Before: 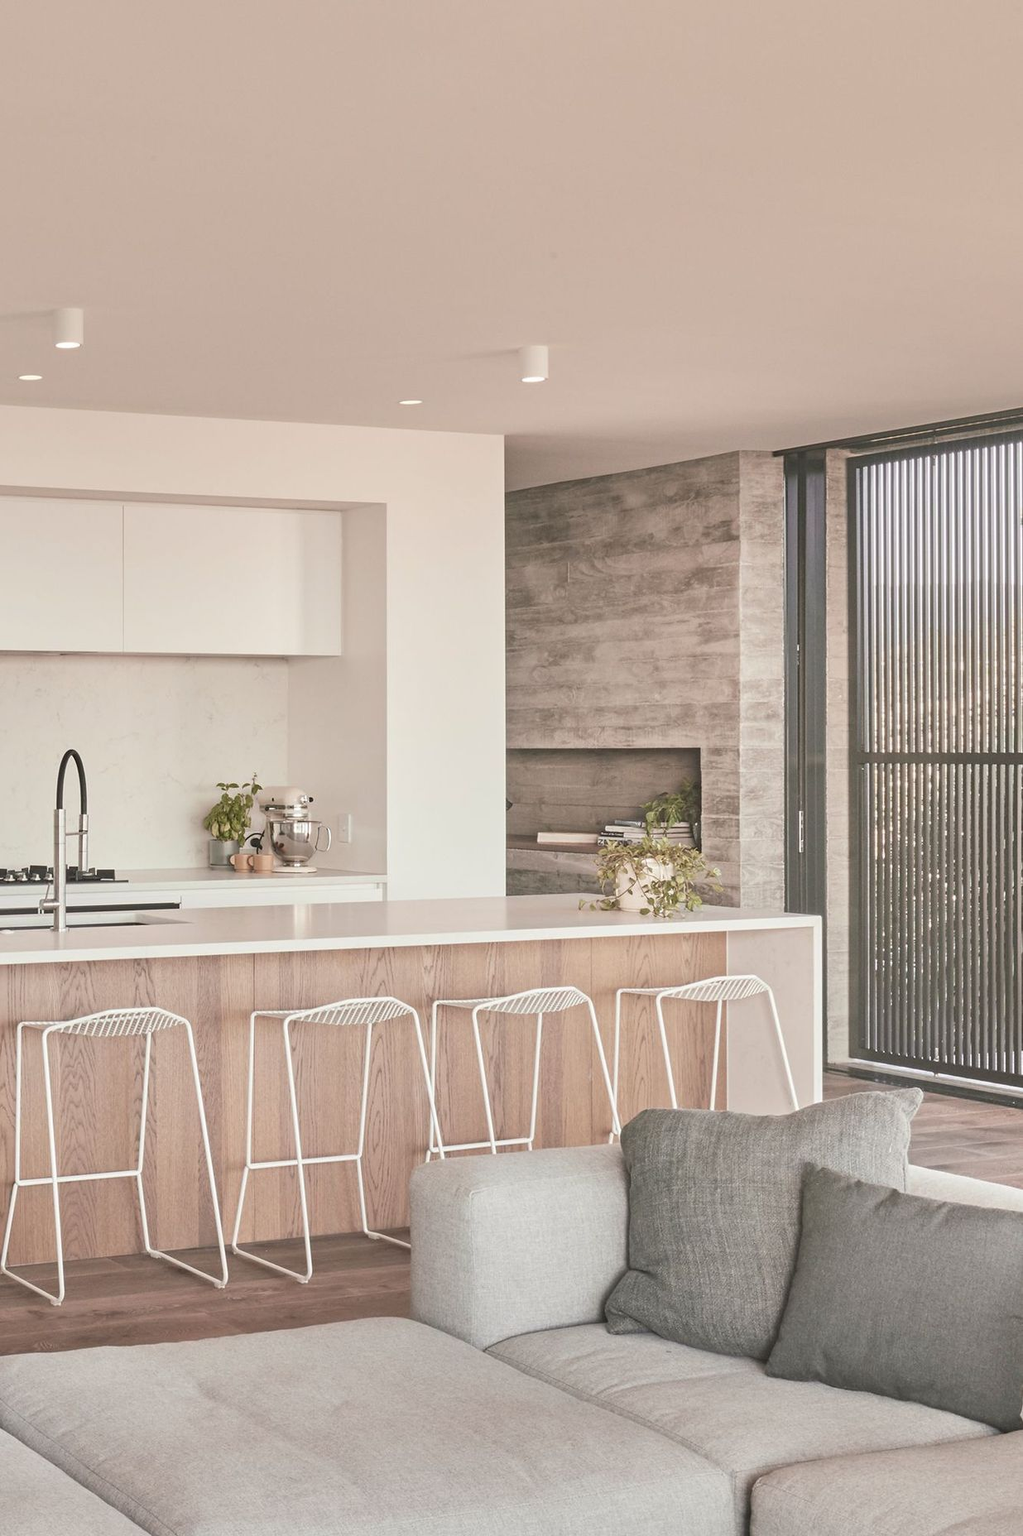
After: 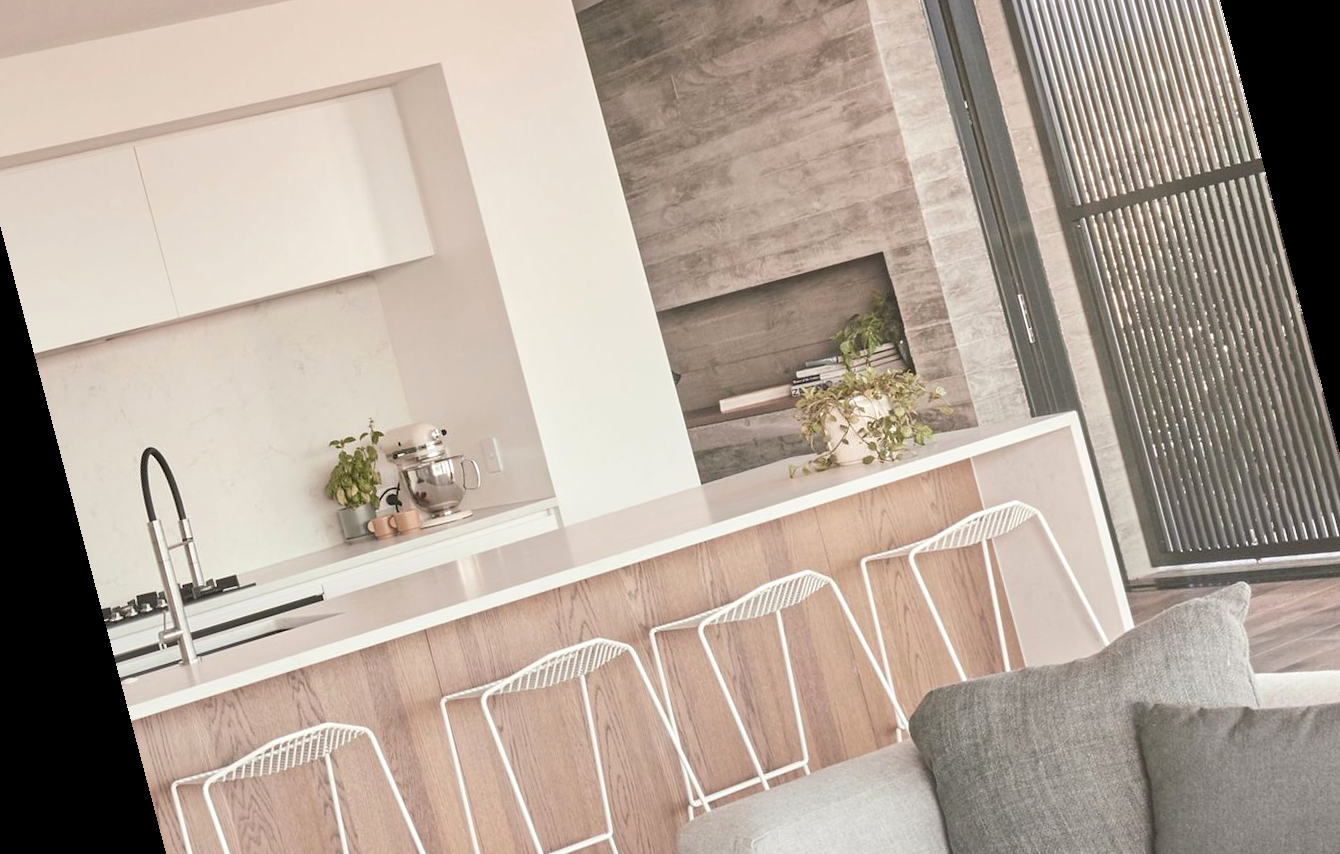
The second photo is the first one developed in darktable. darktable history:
exposure: black level correction 0.001, exposure 0.14 EV, compensate highlight preservation false
rotate and perspective: rotation -14.8°, crop left 0.1, crop right 0.903, crop top 0.25, crop bottom 0.748
crop and rotate: top 18.507%
